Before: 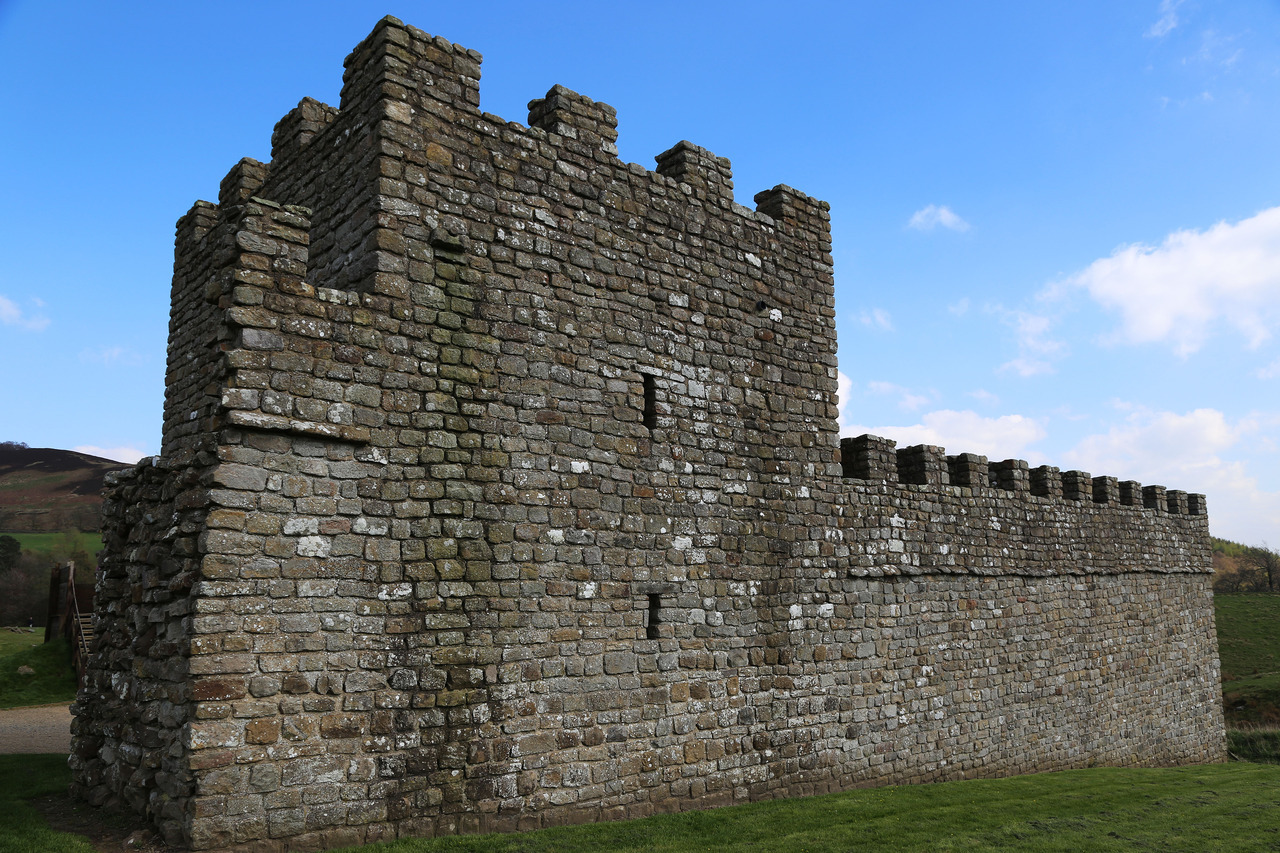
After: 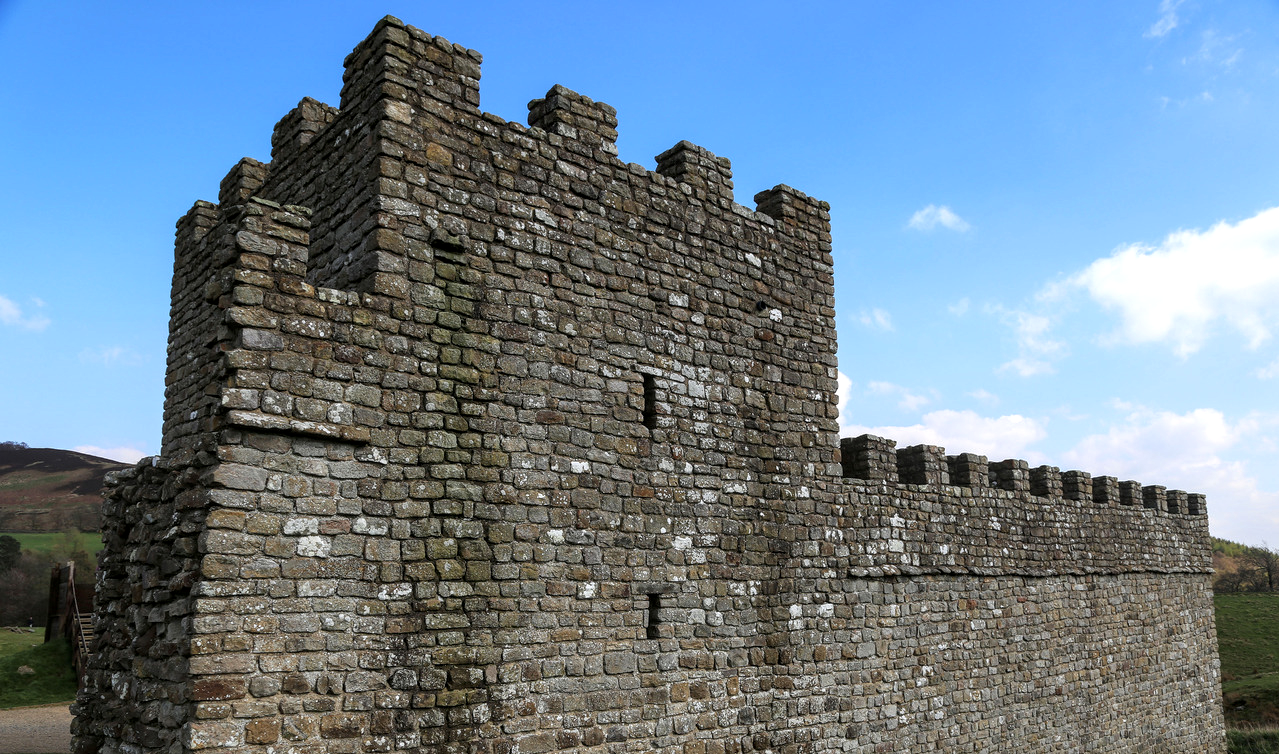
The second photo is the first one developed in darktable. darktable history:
crop and rotate: top 0%, bottom 11.49%
local contrast: detail 130%
exposure: exposure 0.191 EV, compensate highlight preservation false
